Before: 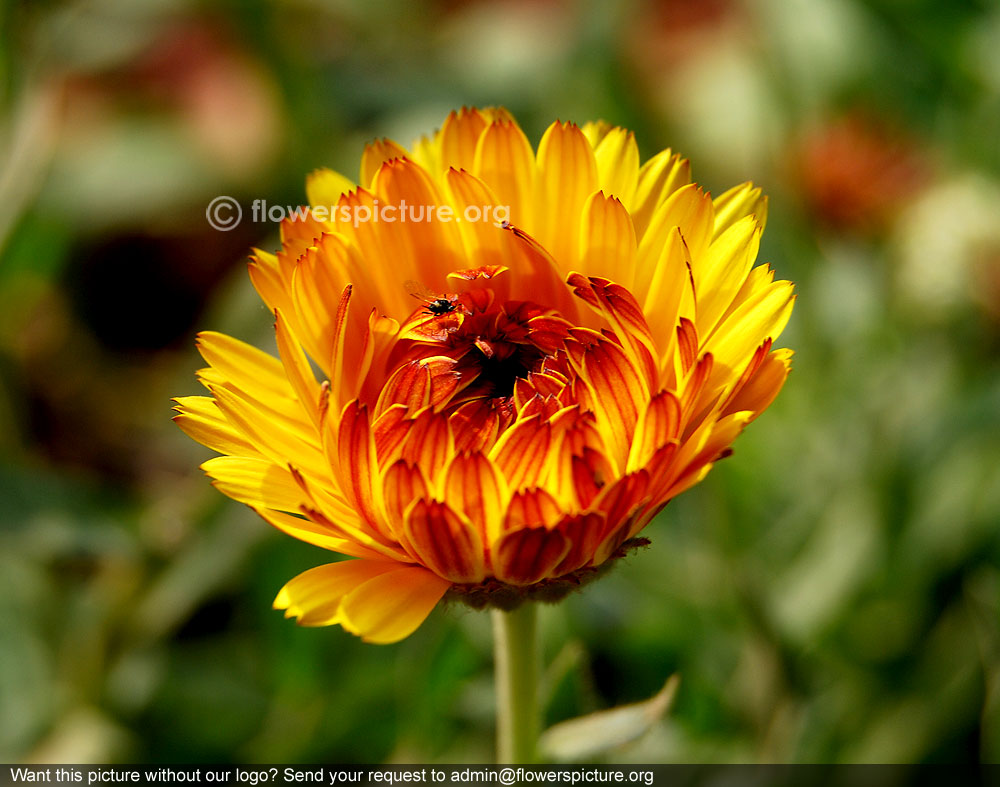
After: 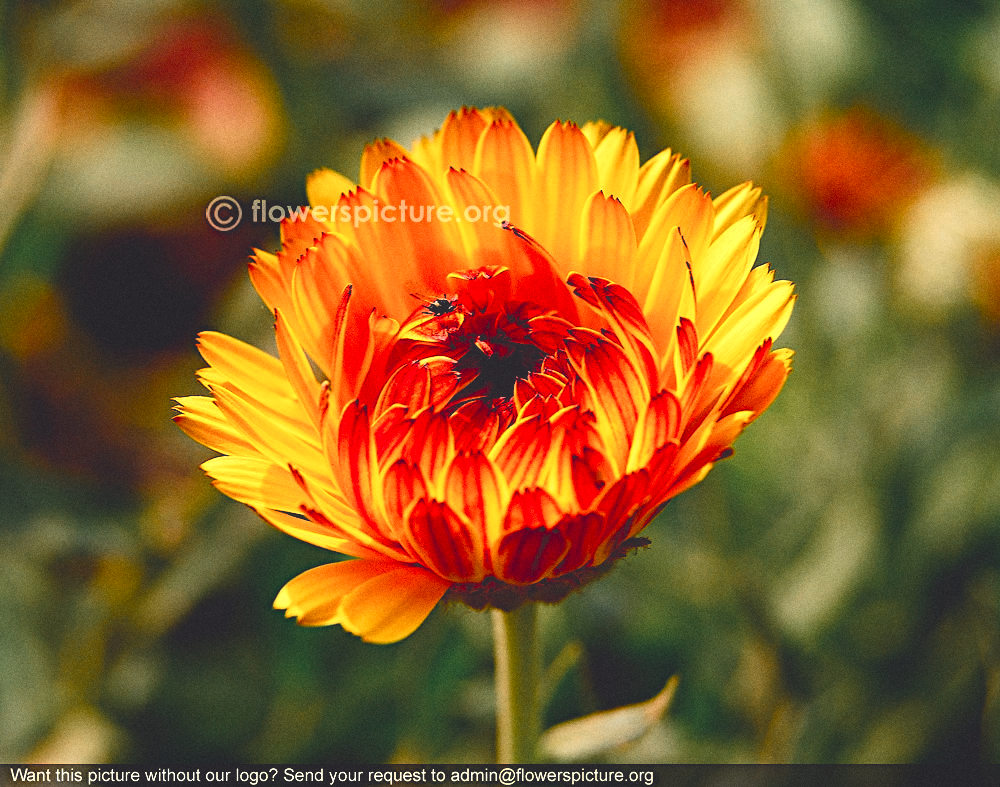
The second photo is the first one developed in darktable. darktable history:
contrast equalizer "negative clarity": octaves 7, y [[0.6 ×6], [0.55 ×6], [0 ×6], [0 ×6], [0 ×6]], mix -0.3
color equalizer "creative | pacific": saturation › orange 1.03, saturation › yellow 0.883, saturation › green 0.883, saturation › blue 1.08, saturation › magenta 1.05, hue › orange -4.88, hue › green 8.78, brightness › red 1.06, brightness › orange 1.08, brightness › yellow 0.916, brightness › green 0.916, brightness › cyan 1.04, brightness › blue 1.12, brightness › magenta 1.07
diffuse or sharpen "_builtin_sharpen demosaicing | AA filter": edge sensitivity 1, 1st order anisotropy 100%, 2nd order anisotropy 100%, 3rd order anisotropy 100%, 4th order anisotropy 100%, 1st order speed -25%, 2nd order speed -25%, 3rd order speed -25%, 4th order speed -25%
diffuse or sharpen "bloom 20%": radius span 32, 1st order speed 50%, 2nd order speed 50%, 3rd order speed 50%, 4th order speed 50% | blend: blend mode normal, opacity 20%; mask: uniform (no mask)
rgb primaries "creative | pacific": red hue -0.042, red purity 1.1, green hue 0.047, green purity 1.12, blue hue -0.089, blue purity 0.88
tone equalizer "_builtin_contrast tone curve | soft": -8 EV -0.417 EV, -7 EV -0.389 EV, -6 EV -0.333 EV, -5 EV -0.222 EV, -3 EV 0.222 EV, -2 EV 0.333 EV, -1 EV 0.389 EV, +0 EV 0.417 EV, edges refinement/feathering 500, mask exposure compensation -1.57 EV, preserve details no
color balance rgb "creative | pacific": shadows lift › chroma 3%, shadows lift › hue 280.8°, power › hue 330°, highlights gain › chroma 3%, highlights gain › hue 75.6°, global offset › luminance 2%, perceptual saturation grading › global saturation 20%, perceptual saturation grading › highlights -25%, perceptual saturation grading › shadows 50%, global vibrance 20.33%
grain "film": coarseness 0.09 ISO
